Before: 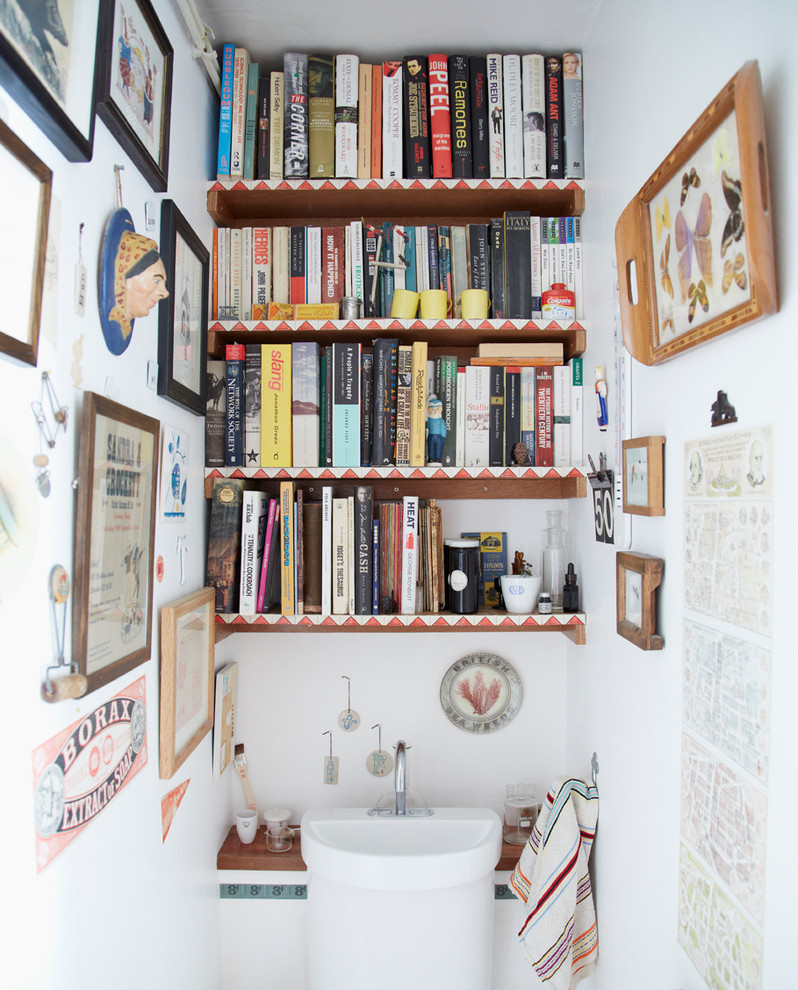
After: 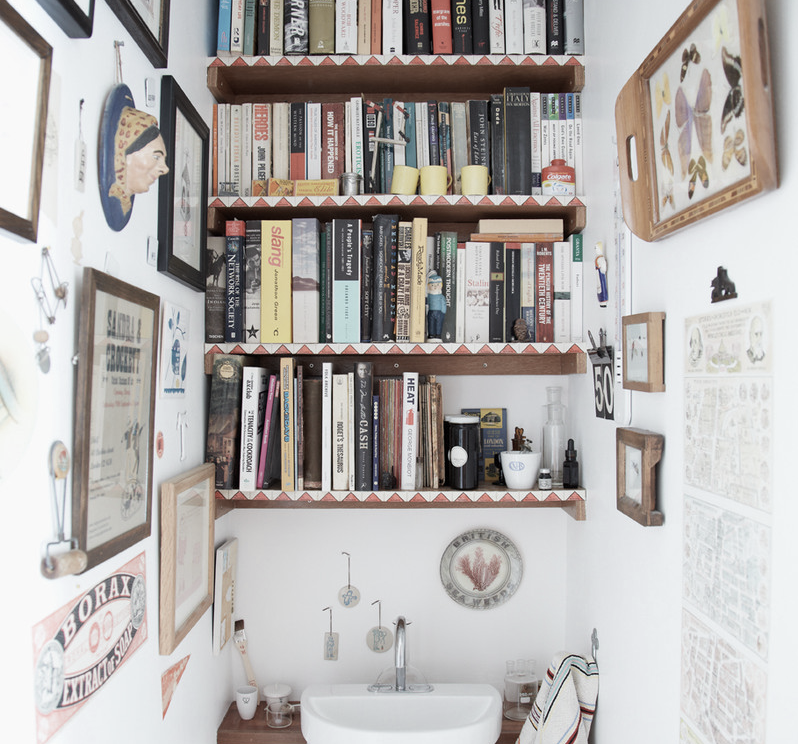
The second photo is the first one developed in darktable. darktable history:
contrast brightness saturation: saturation -0.066
crop and rotate: top 12.61%, bottom 12.232%
color correction: highlights b* 0.067, saturation 0.59
